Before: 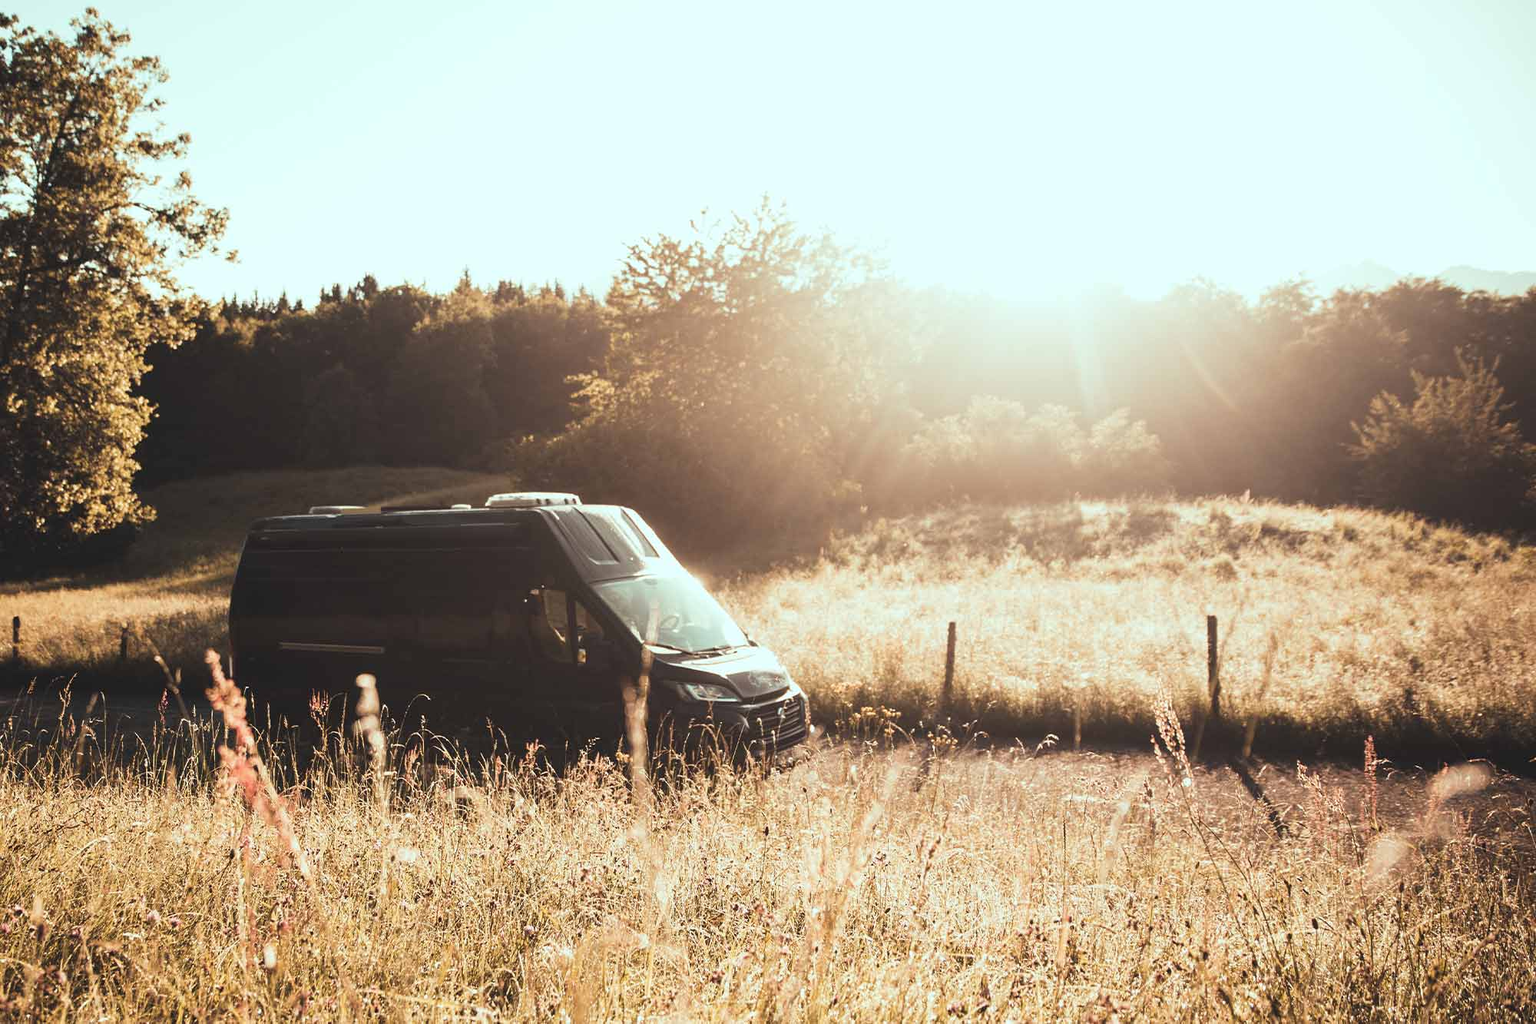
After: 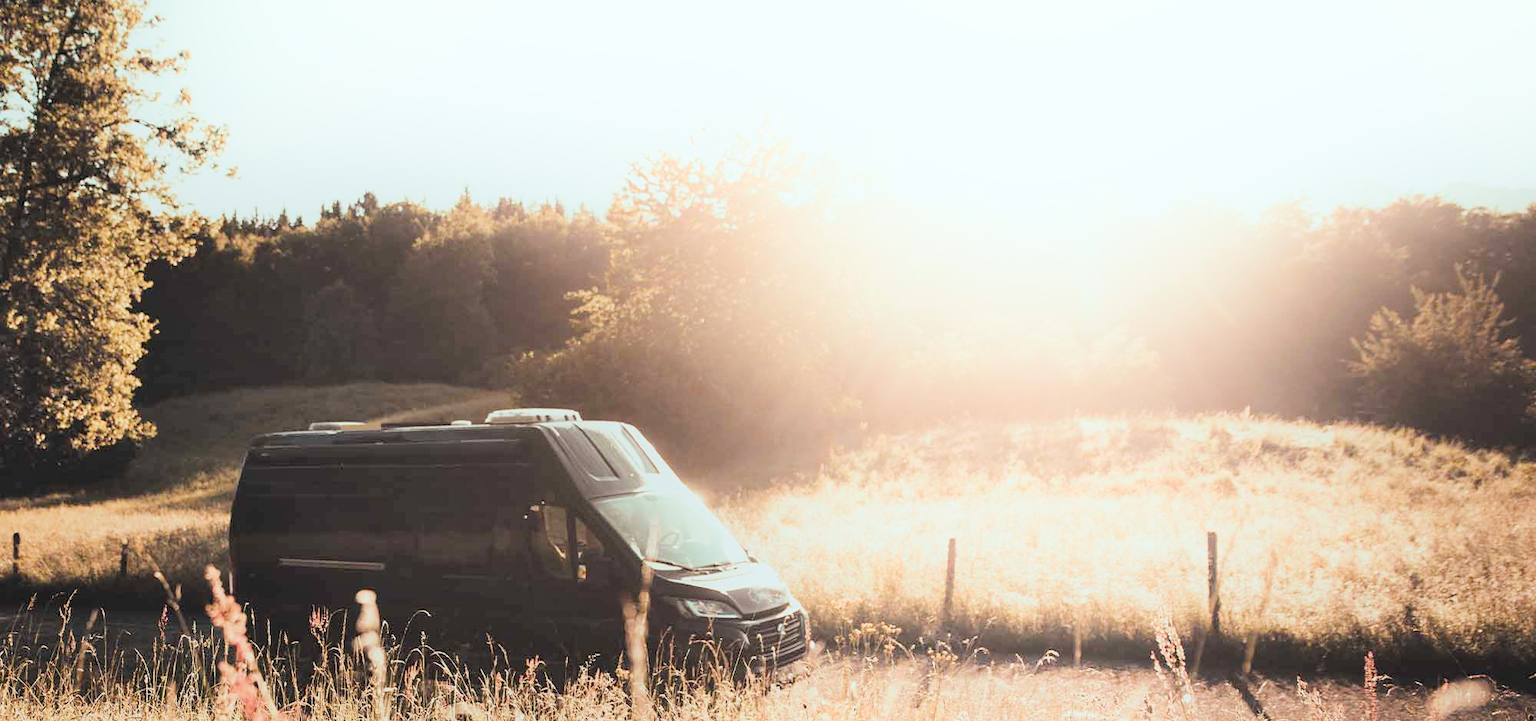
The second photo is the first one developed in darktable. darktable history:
crop and rotate: top 8.251%, bottom 21.225%
filmic rgb: black relative exposure -7.65 EV, white relative exposure 4.56 EV, hardness 3.61
exposure: black level correction 0, exposure 0.691 EV, compensate exposure bias true, compensate highlight preservation false
shadows and highlights: highlights 70.31, soften with gaussian
